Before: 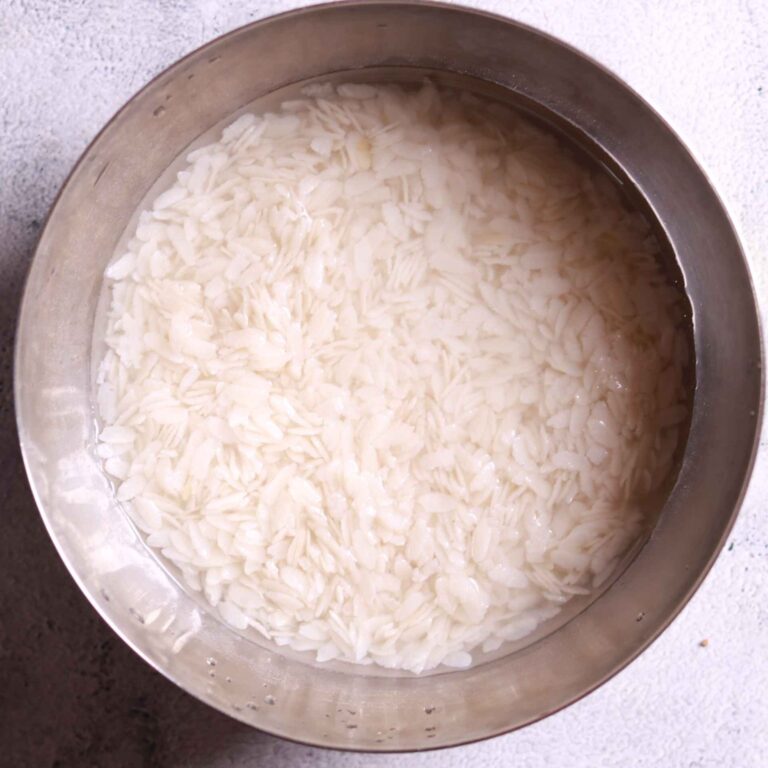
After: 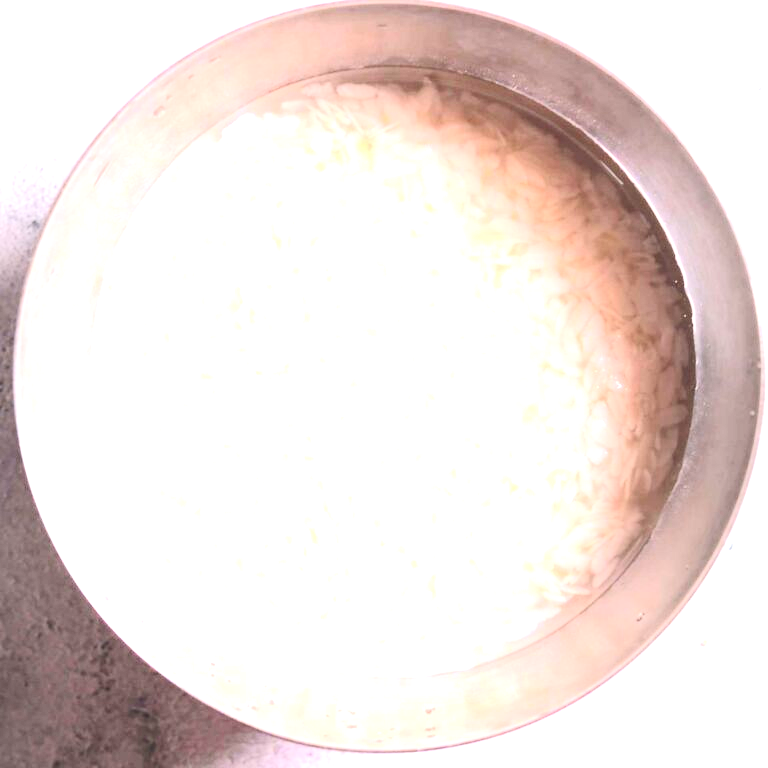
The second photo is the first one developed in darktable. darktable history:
exposure: exposure 2.25 EV, compensate highlight preservation false
vignetting: fall-off start 18.21%, fall-off radius 137.95%, brightness -0.207, center (-0.078, 0.066), width/height ratio 0.62, shape 0.59
contrast brightness saturation: contrast 0.24, brightness 0.26, saturation 0.39
